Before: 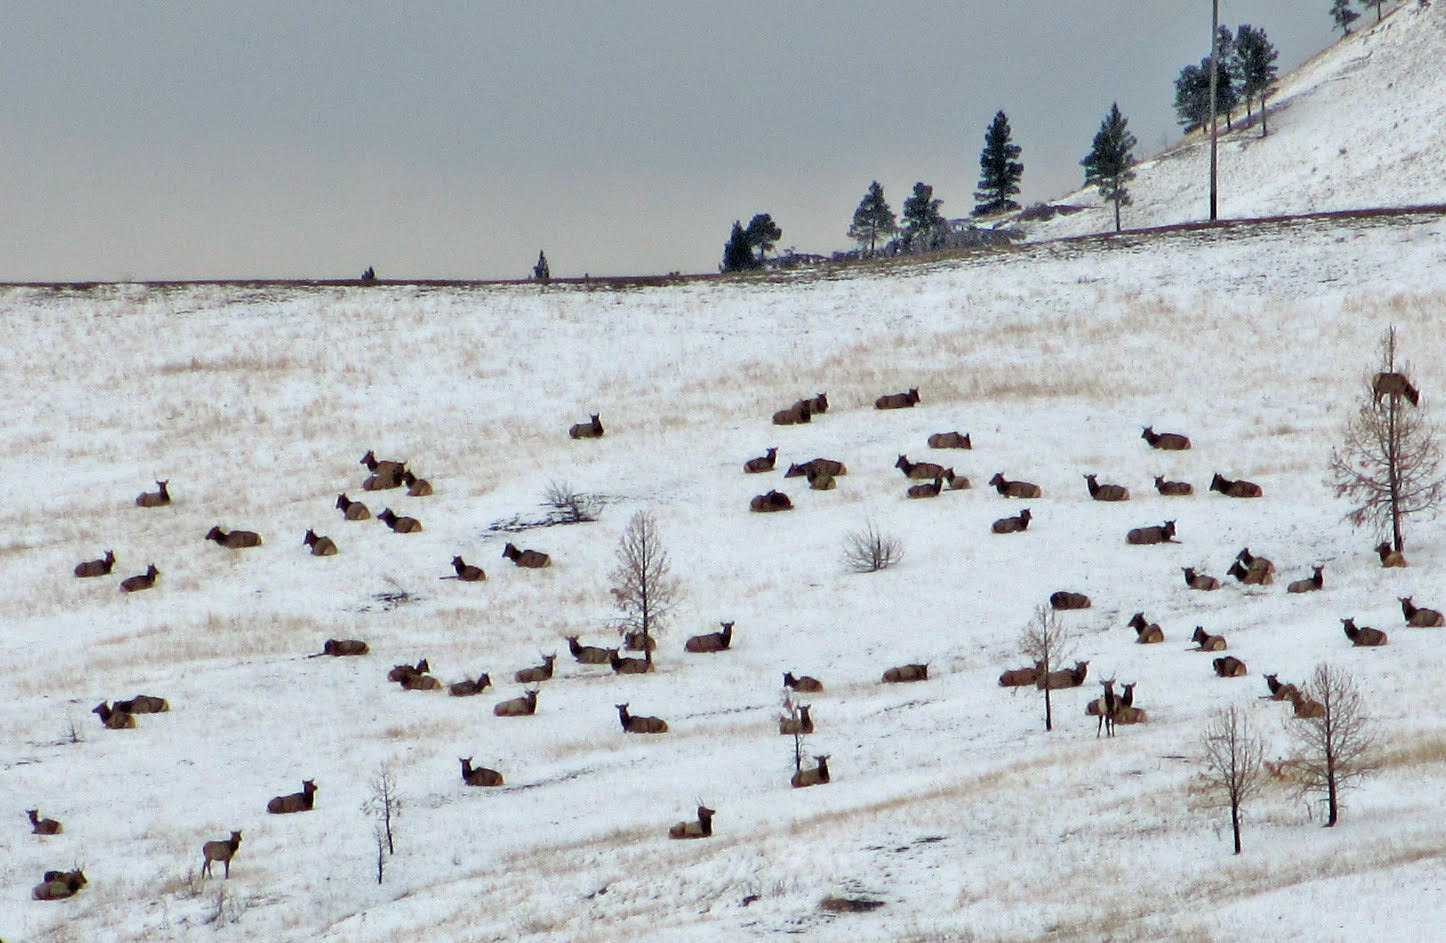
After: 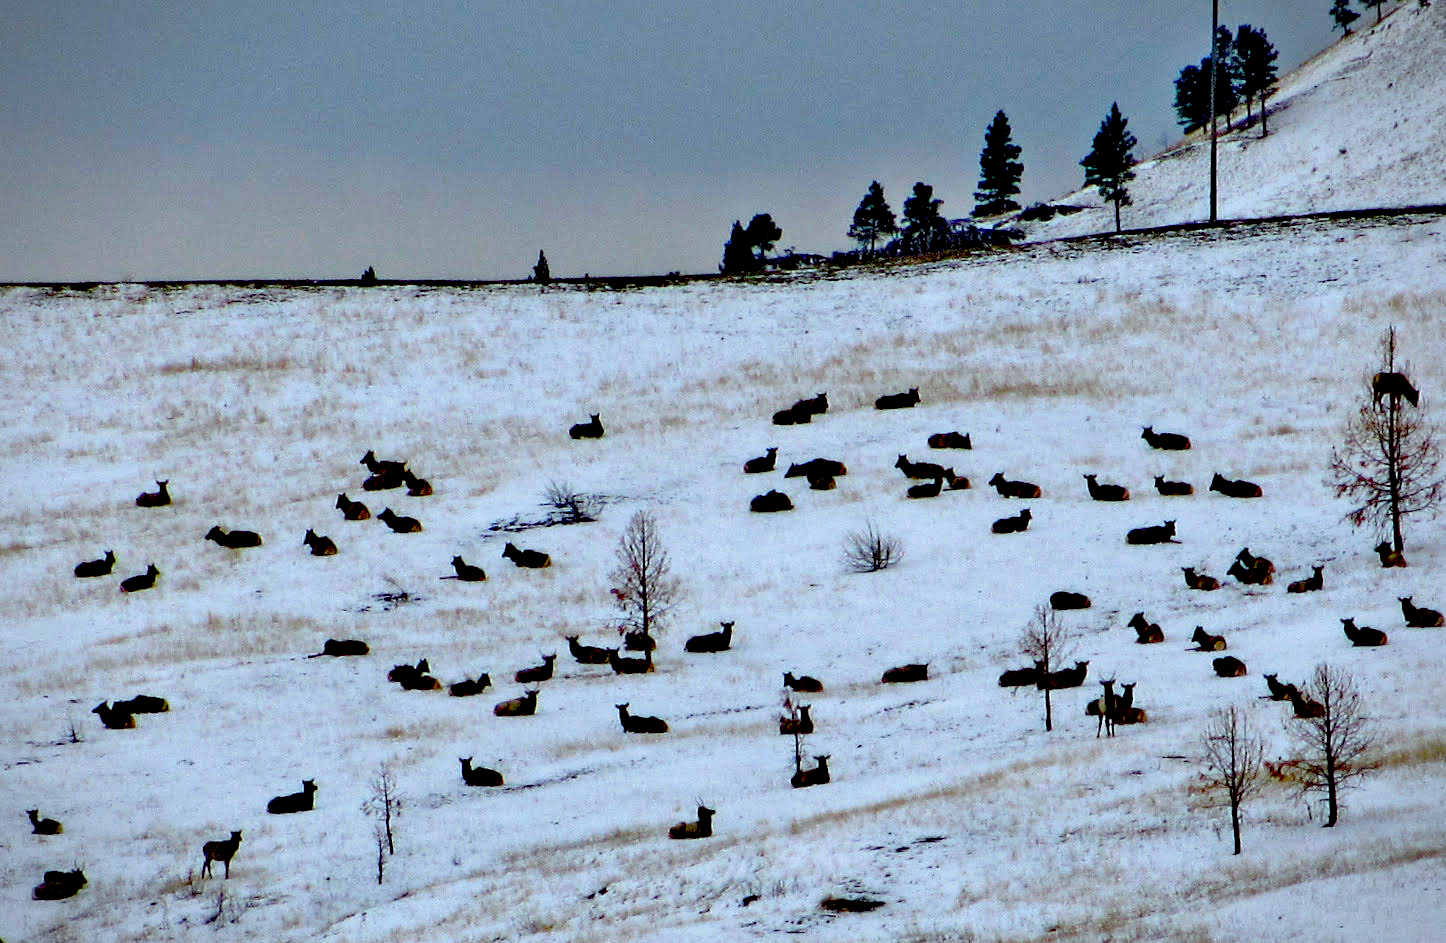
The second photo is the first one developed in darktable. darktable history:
tone equalizer: -8 EV -1.85 EV, -7 EV -1.19 EV, -6 EV -1.65 EV, mask exposure compensation -0.502 EV
vignetting: fall-off start 89.06%, fall-off radius 43.61%, brightness -0.433, saturation -0.202, width/height ratio 1.166
color calibration: illuminant as shot in camera, x 0.369, y 0.376, temperature 4328.97 K
haze removal: compatibility mode true, adaptive false
exposure: black level correction 0.099, exposure -0.083 EV, compensate highlight preservation false
